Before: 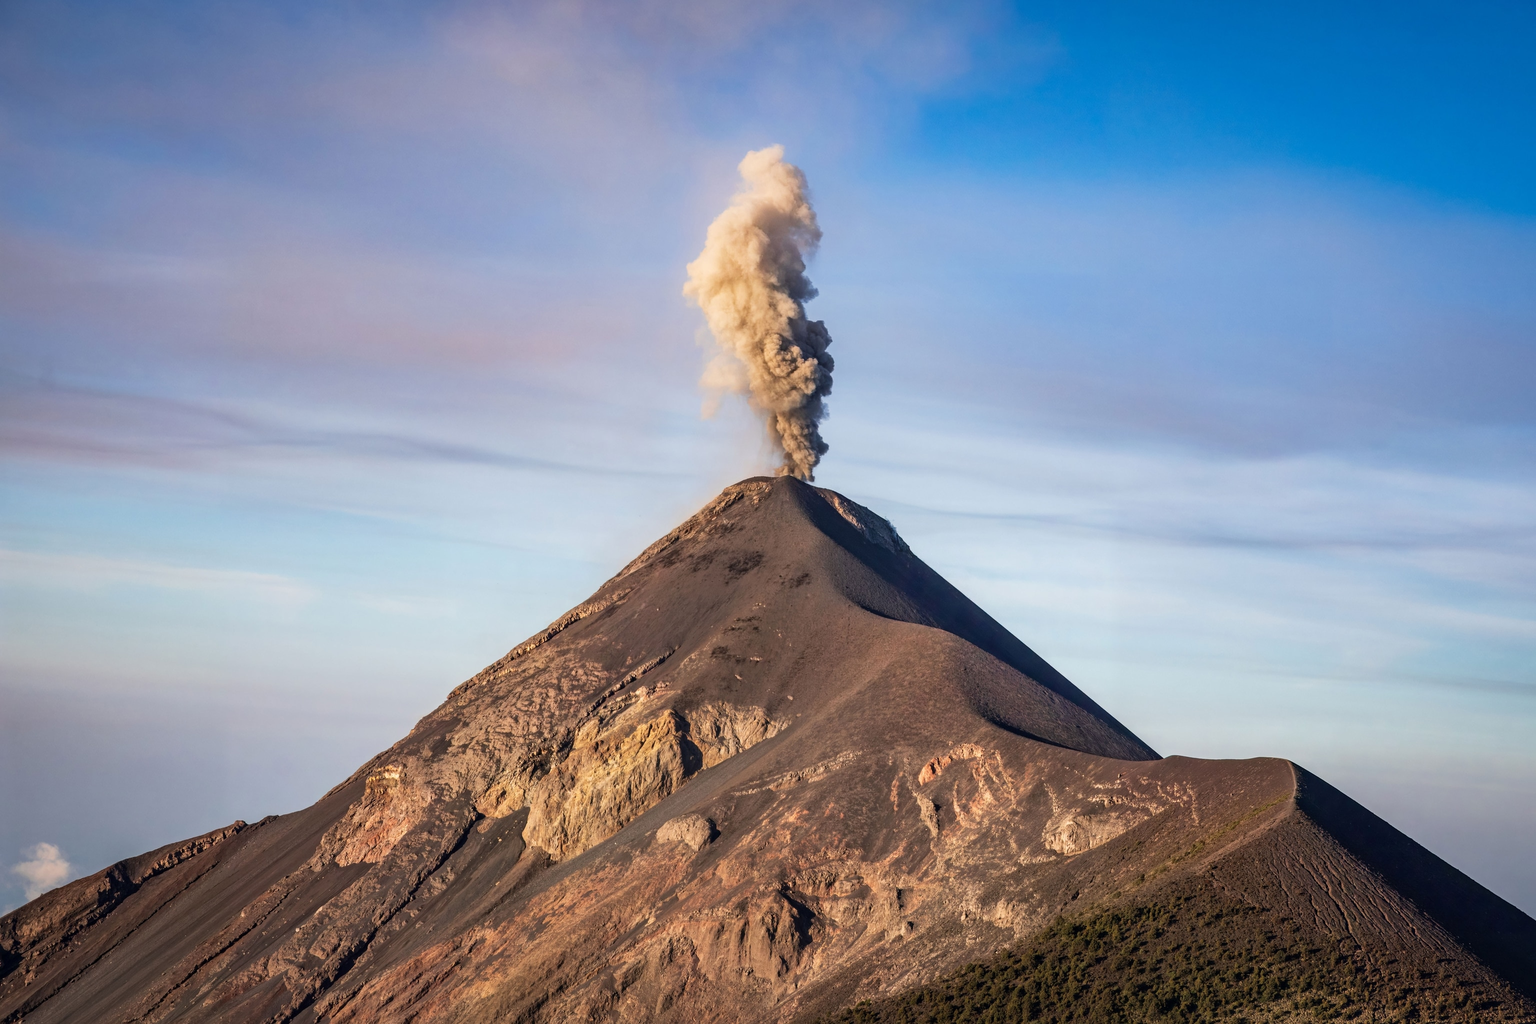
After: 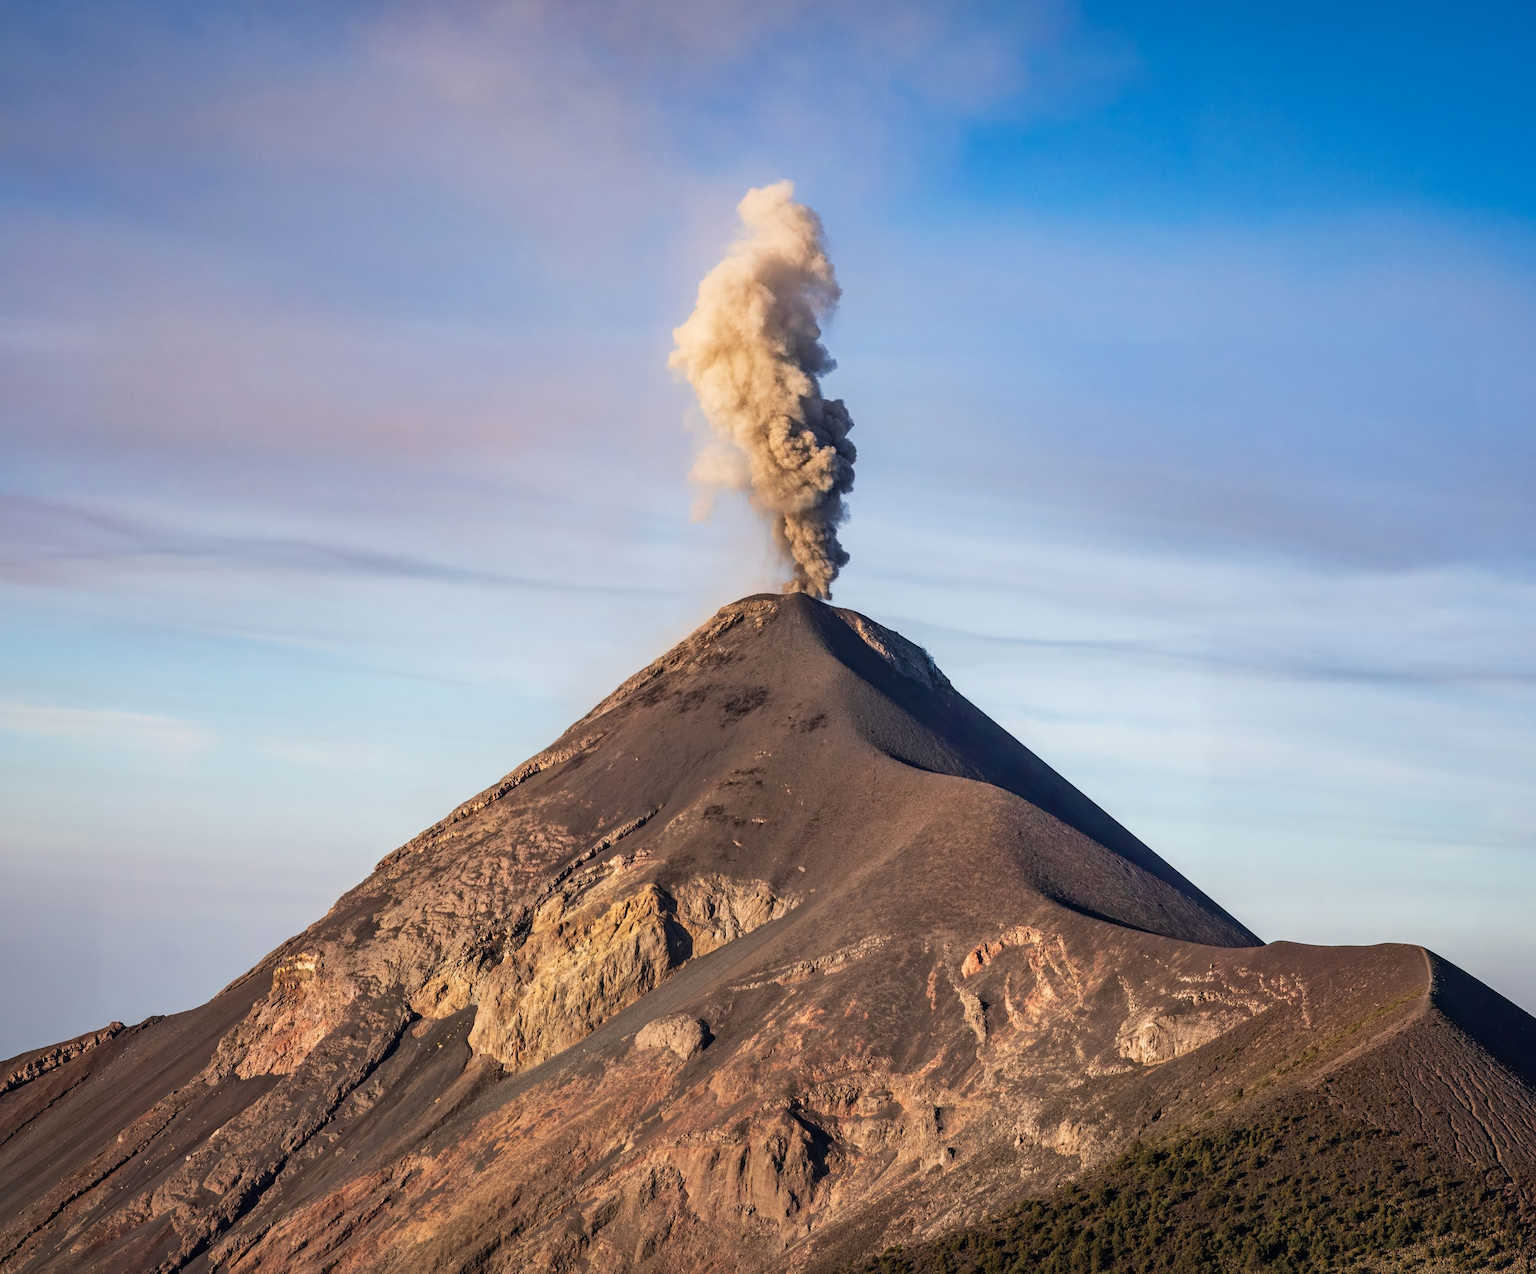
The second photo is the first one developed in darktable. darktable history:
crop and rotate: left 9.565%, right 10.116%
